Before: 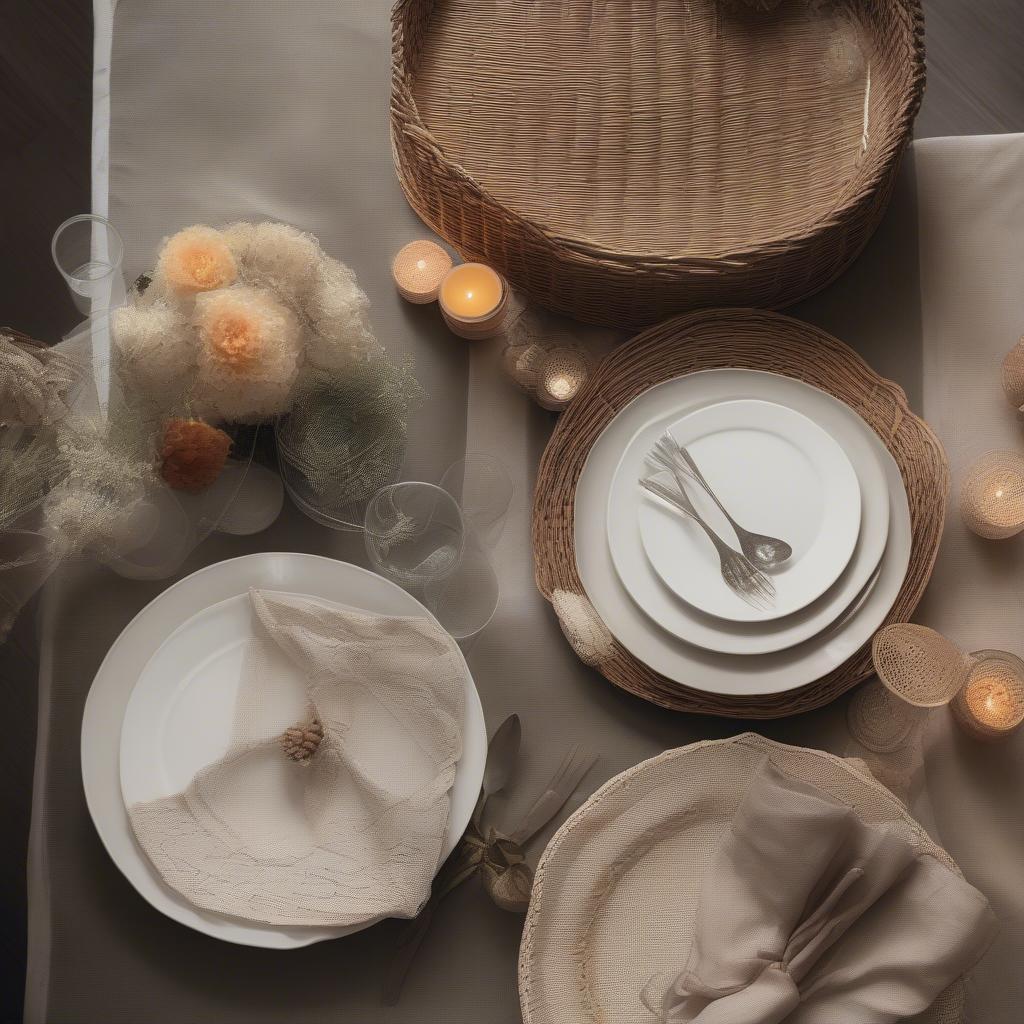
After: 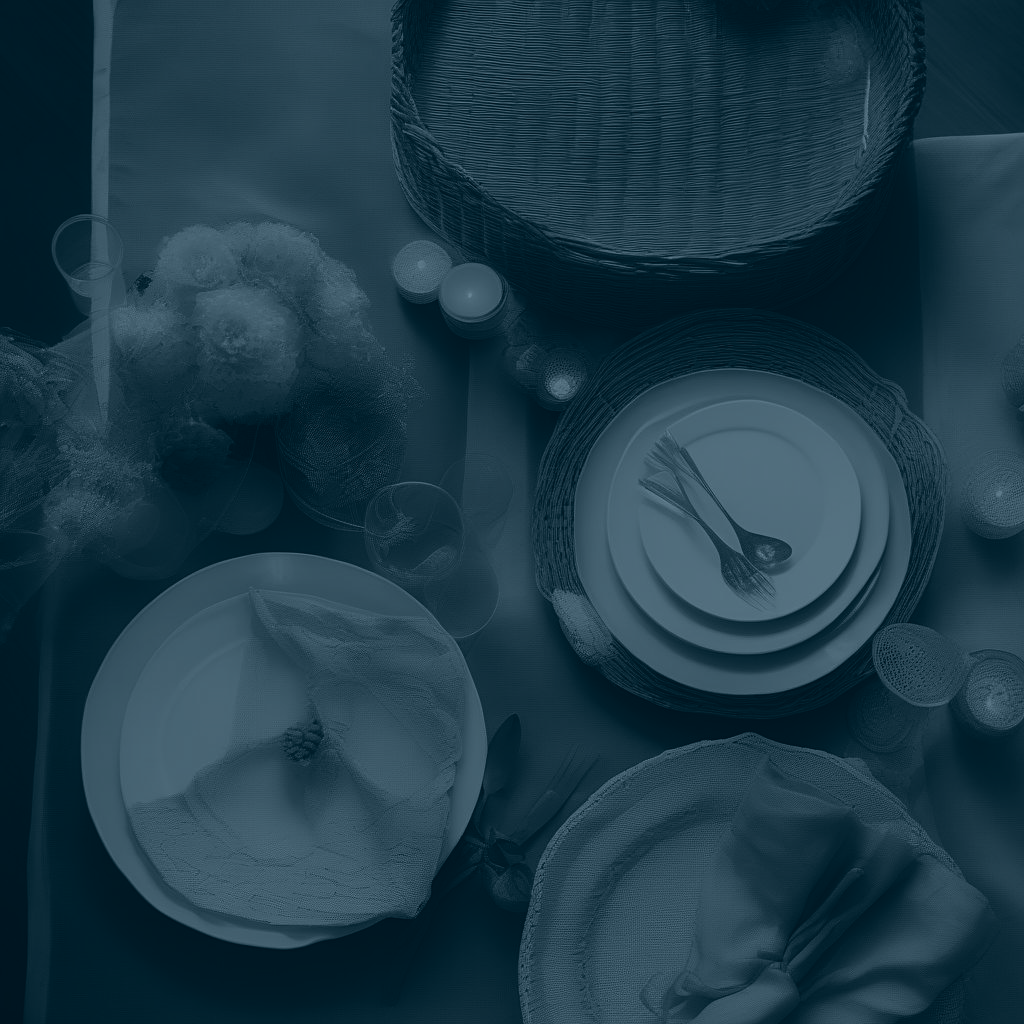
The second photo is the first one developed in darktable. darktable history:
exposure: black level correction -0.023, exposure -0.039 EV, compensate highlight preservation false
sharpen: amount 0.2
colorize: hue 194.4°, saturation 29%, source mix 61.75%, lightness 3.98%, version 1
